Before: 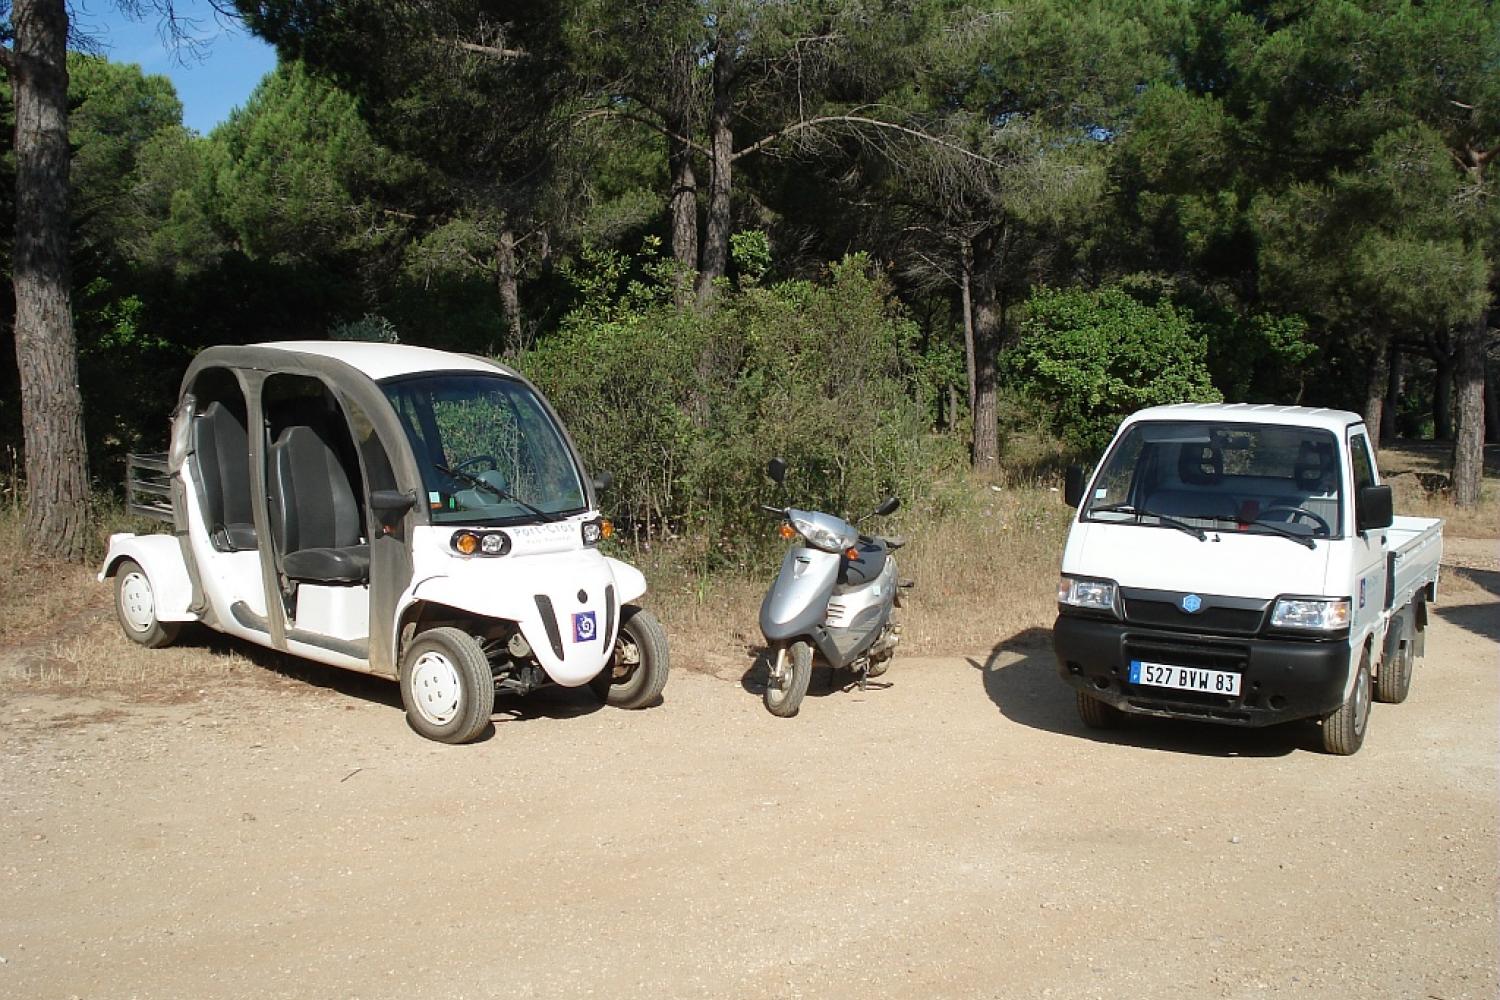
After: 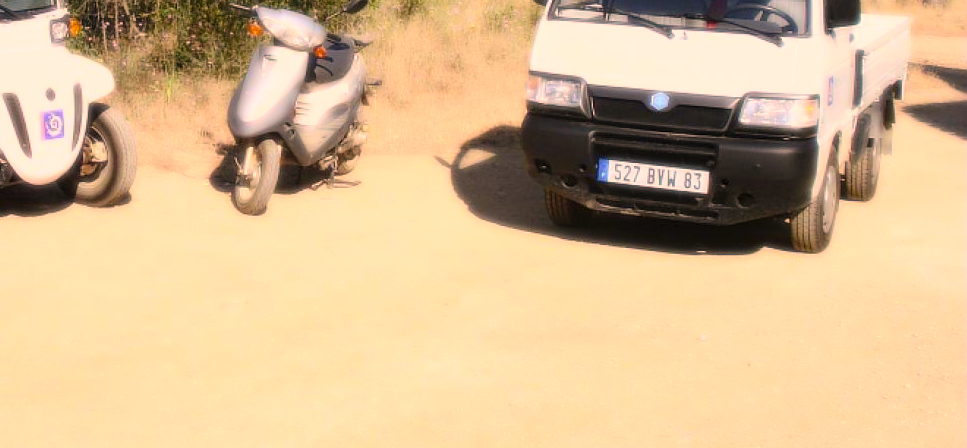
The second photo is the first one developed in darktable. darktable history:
bloom: size 0%, threshold 54.82%, strength 8.31%
color balance rgb: linear chroma grading › global chroma 6.48%, perceptual saturation grading › global saturation 12.96%, global vibrance 6.02%
shadows and highlights: shadows 30
color correction: highlights a* 21.16, highlights b* 19.61
crop and rotate: left 35.509%, top 50.238%, bottom 4.934%
